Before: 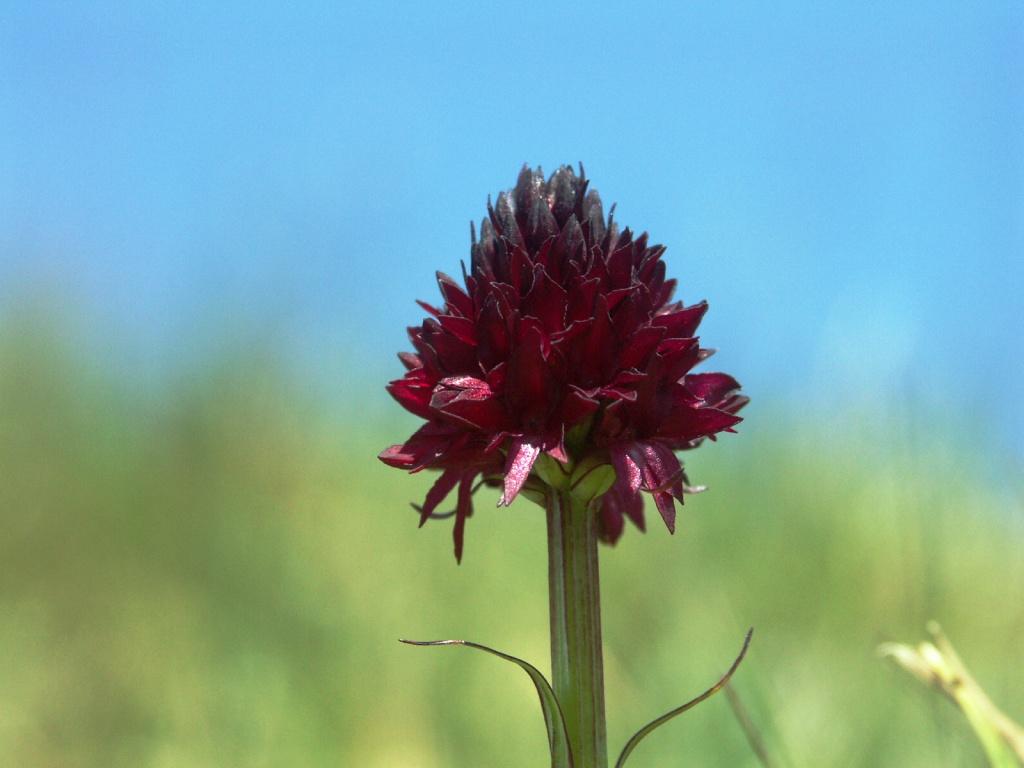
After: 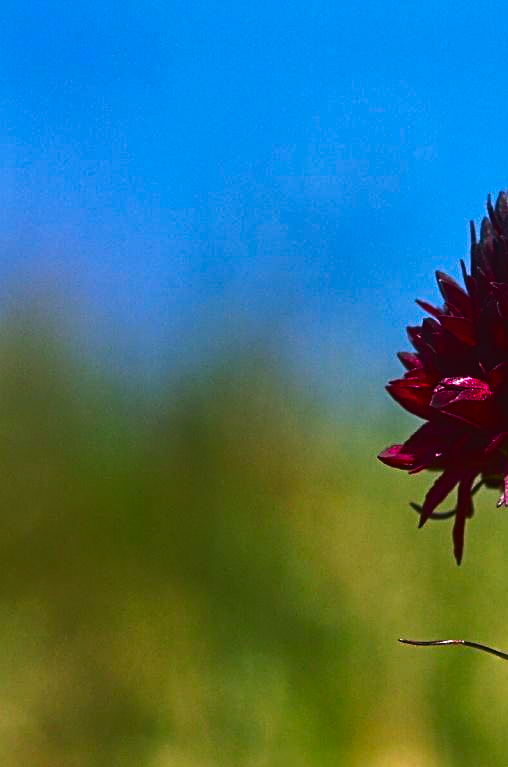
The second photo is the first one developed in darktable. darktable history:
contrast brightness saturation: brightness -0.522
crop and rotate: left 0.01%, top 0%, right 50.346%
sharpen: radius 2.771
color correction: highlights a* 19.46, highlights b* -11.29, saturation 1.65
exposure: black level correction -0.031, compensate highlight preservation false
